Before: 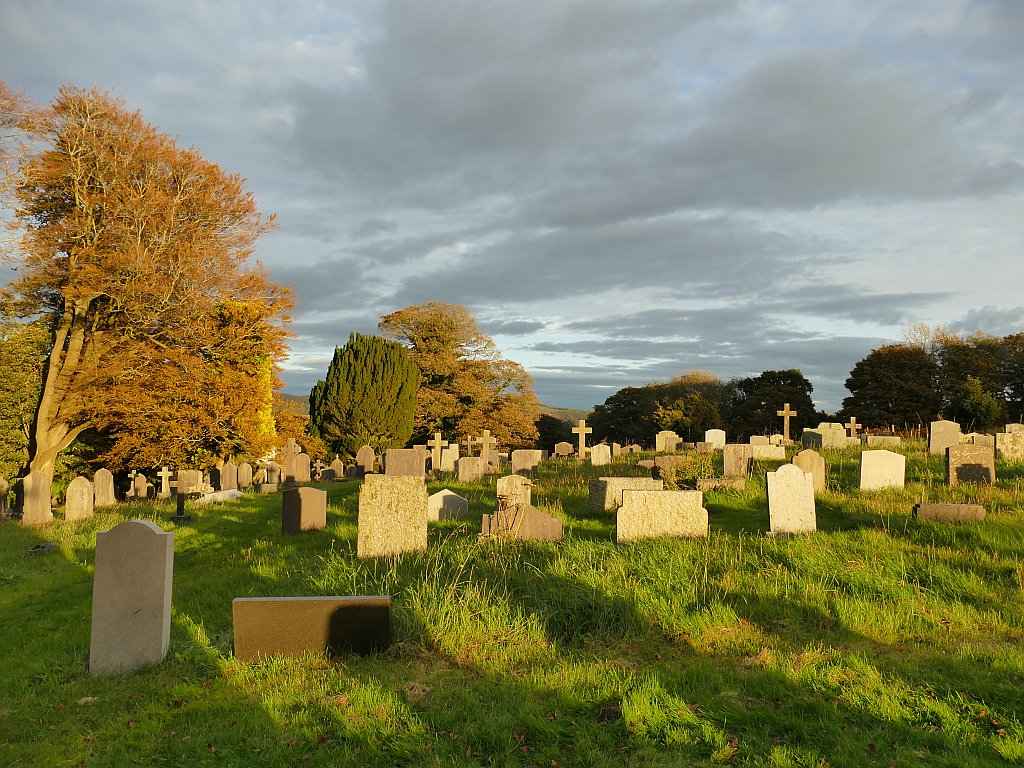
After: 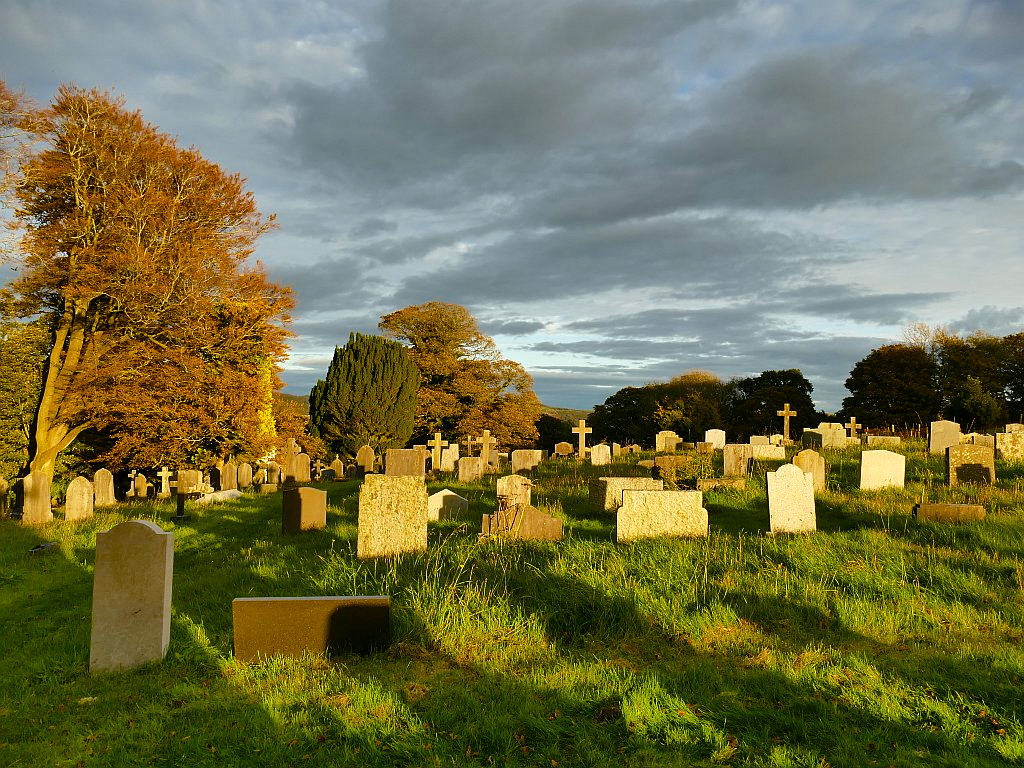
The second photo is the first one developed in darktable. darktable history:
color balance rgb: linear chroma grading › global chroma 14.441%, perceptual saturation grading › global saturation 20%, perceptual saturation grading › highlights -25.637%, perceptual saturation grading › shadows 25.889%, global vibrance 6.635%, contrast 12.163%, saturation formula JzAzBz (2021)
shadows and highlights: white point adjustment -3.52, highlights -63.45, soften with gaussian
